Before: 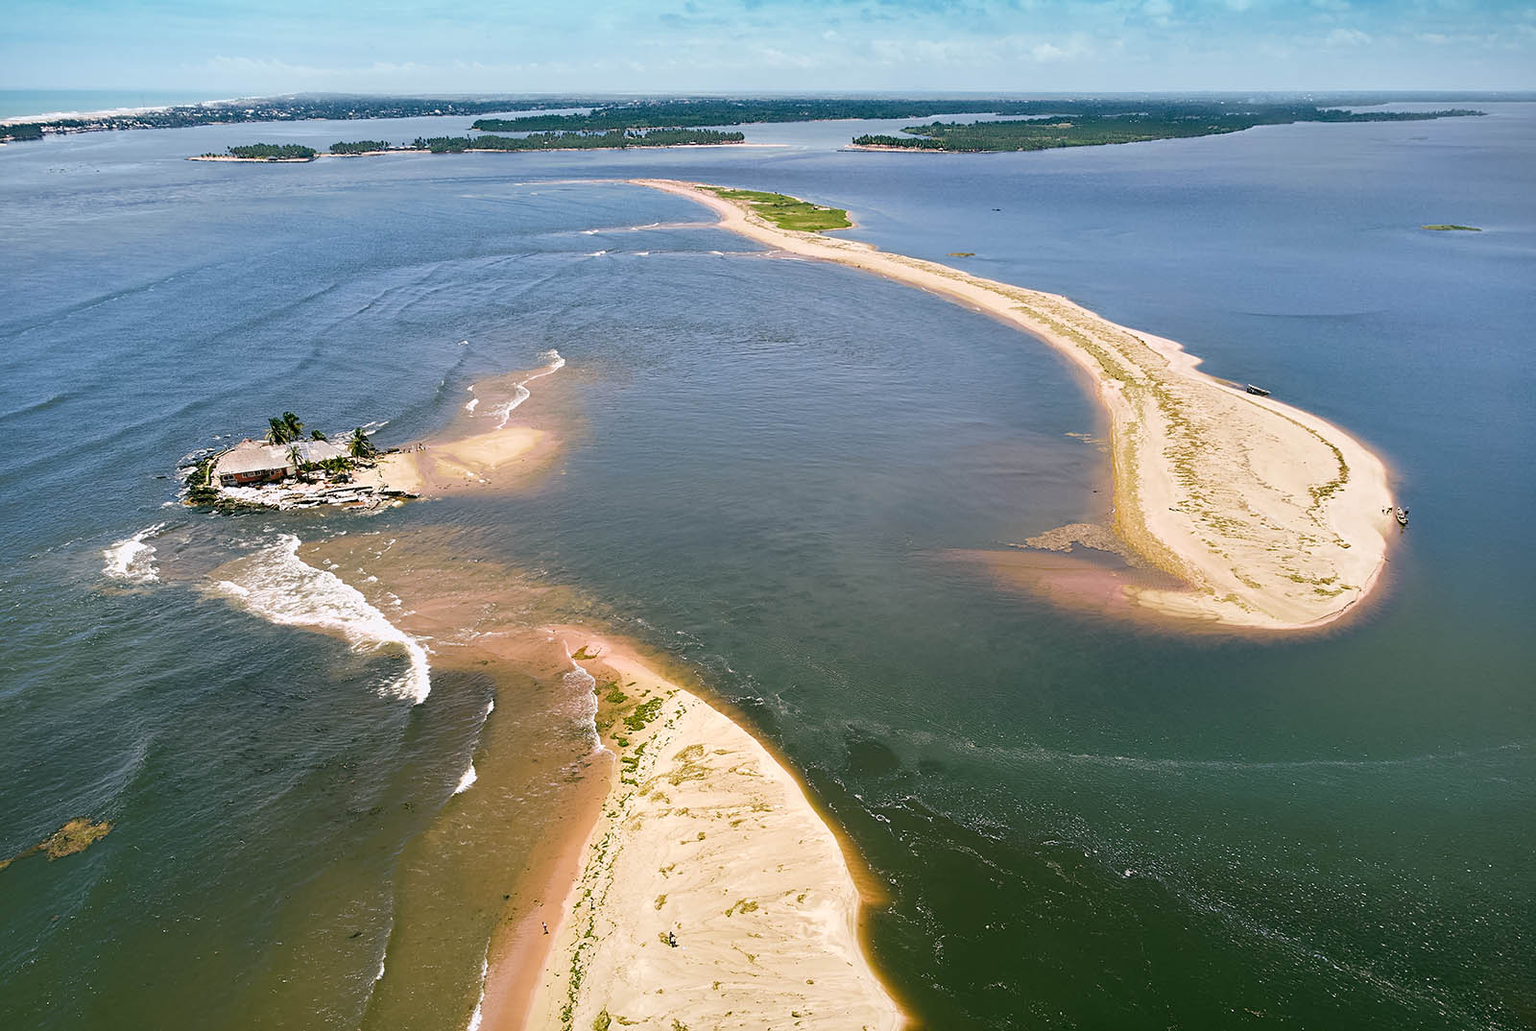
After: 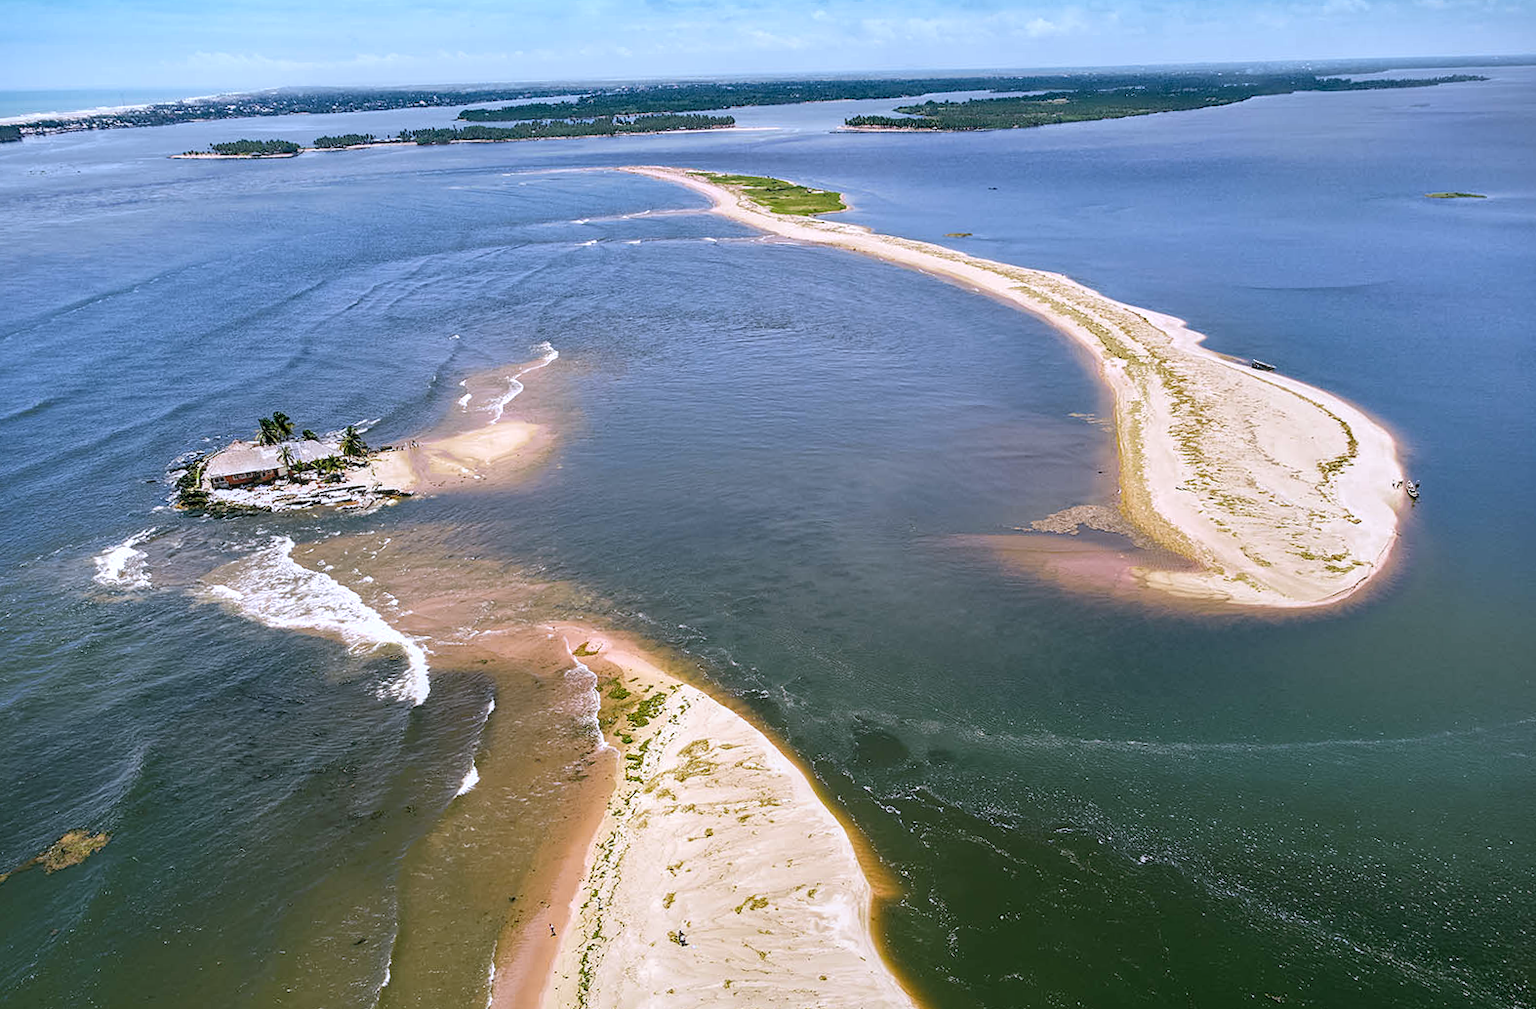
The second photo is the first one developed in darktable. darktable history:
local contrast: on, module defaults
rotate and perspective: rotation -1.42°, crop left 0.016, crop right 0.984, crop top 0.035, crop bottom 0.965
white balance: red 0.967, blue 1.119, emerald 0.756
